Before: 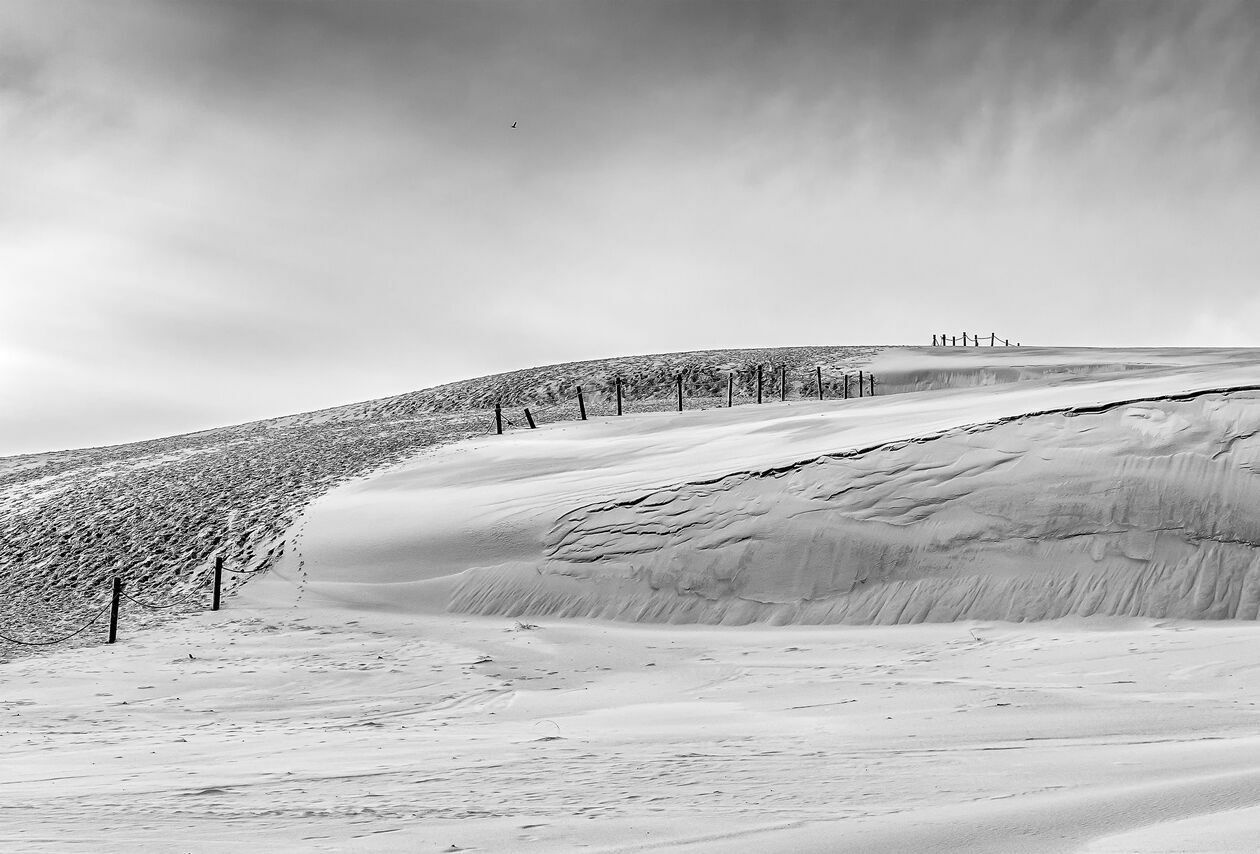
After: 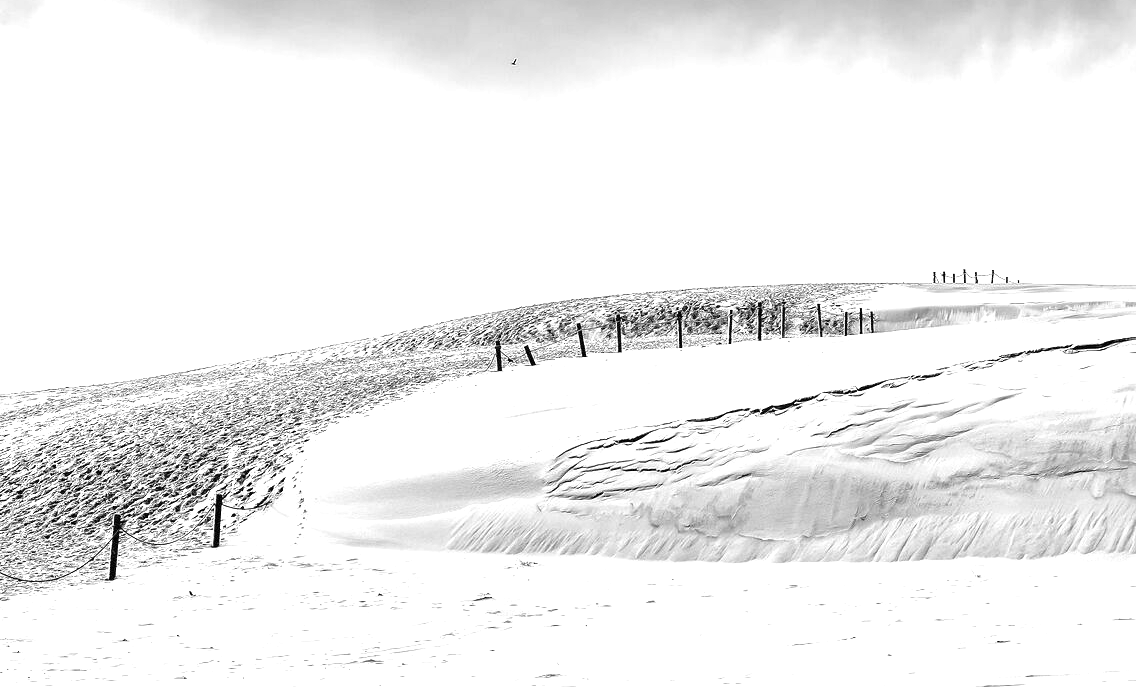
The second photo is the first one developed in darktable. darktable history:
crop: top 7.441%, right 9.788%, bottom 12.101%
color zones: curves: ch0 [(0, 0.613) (0.01, 0.613) (0.245, 0.448) (0.498, 0.529) (0.642, 0.665) (0.879, 0.777) (0.99, 0.613)]; ch1 [(0, 0.035) (0.121, 0.189) (0.259, 0.197) (0.415, 0.061) (0.589, 0.022) (0.732, 0.022) (0.857, 0.026) (0.991, 0.053)]
exposure: black level correction 0, exposure 1.199 EV, compensate exposure bias true, compensate highlight preservation false
shadows and highlights: radius 334.41, shadows 63.64, highlights 4.56, compress 87.39%, soften with gaussian
